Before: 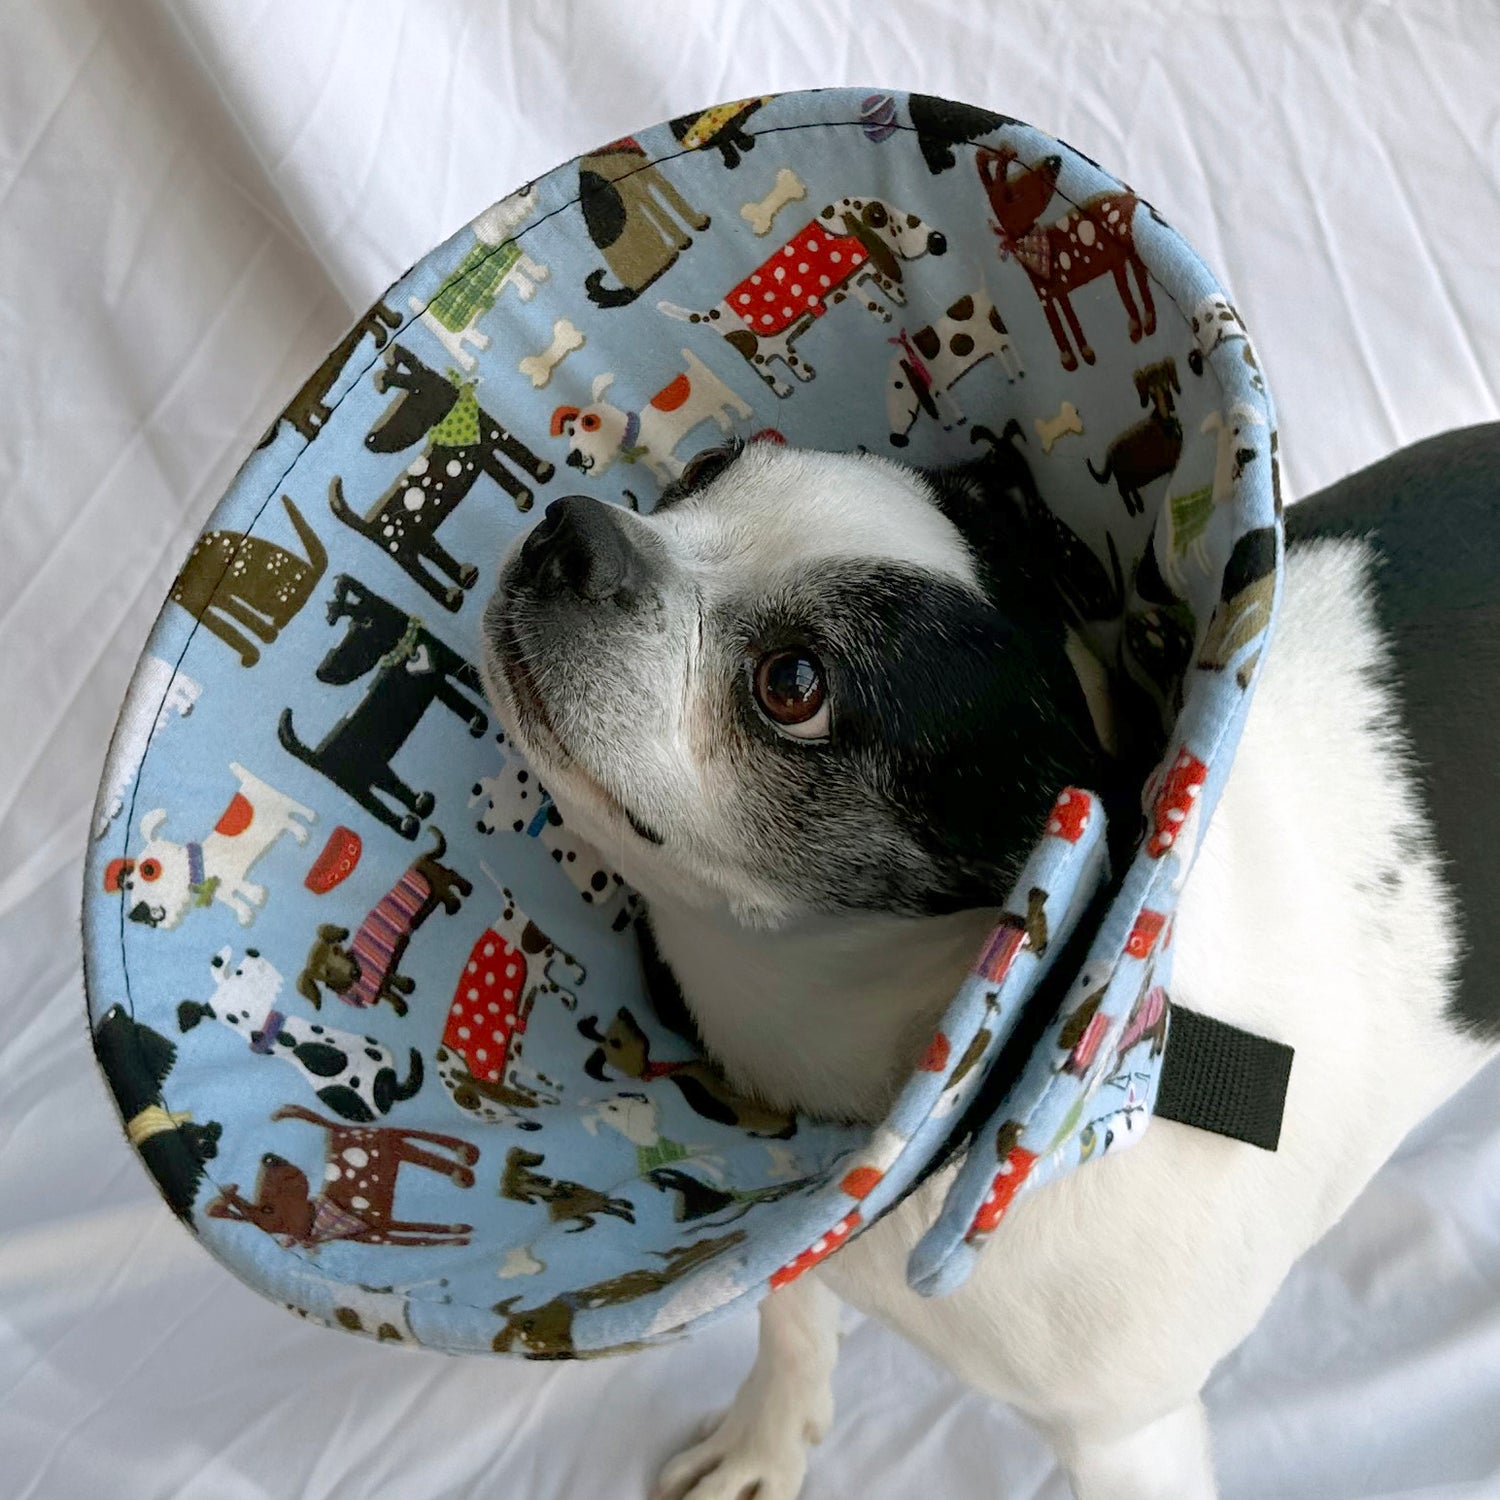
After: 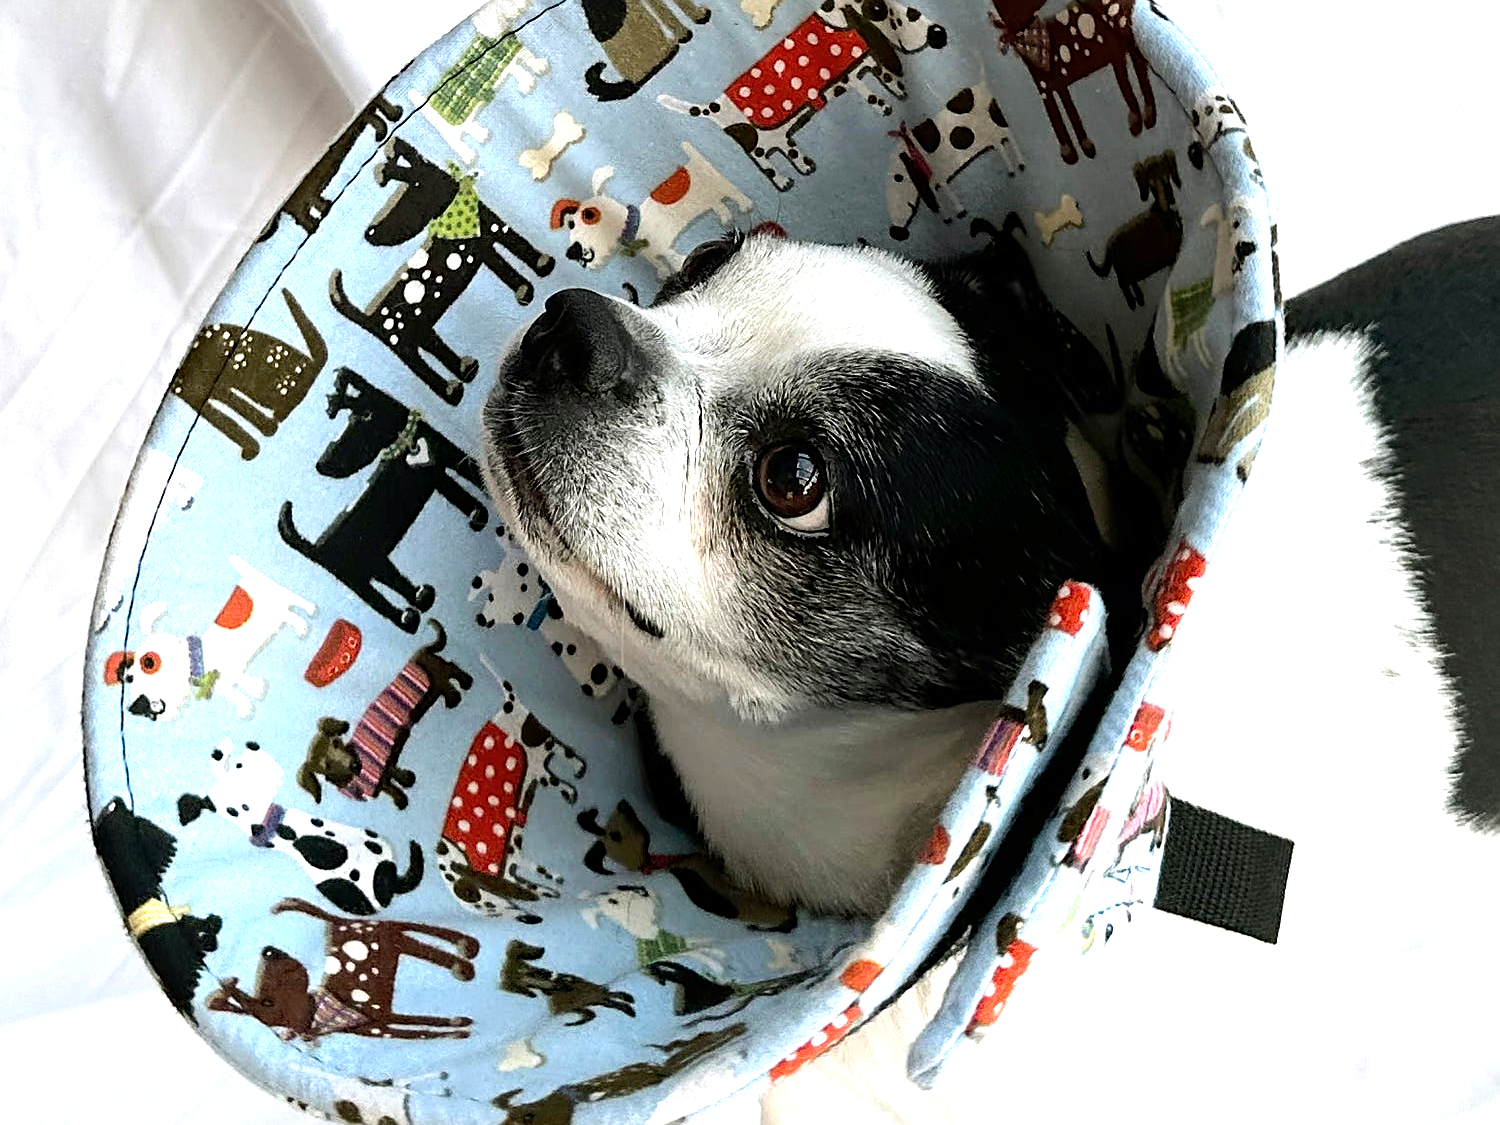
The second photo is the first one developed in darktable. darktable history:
crop: top 13.819%, bottom 11.169%
sharpen: on, module defaults
color balance: on, module defaults
contrast brightness saturation: saturation -0.04
exposure: exposure 0.574 EV, compensate highlight preservation false
tone equalizer: -8 EV -1.08 EV, -7 EV -1.01 EV, -6 EV -0.867 EV, -5 EV -0.578 EV, -3 EV 0.578 EV, -2 EV 0.867 EV, -1 EV 1.01 EV, +0 EV 1.08 EV, edges refinement/feathering 500, mask exposure compensation -1.57 EV, preserve details no
graduated density: on, module defaults
